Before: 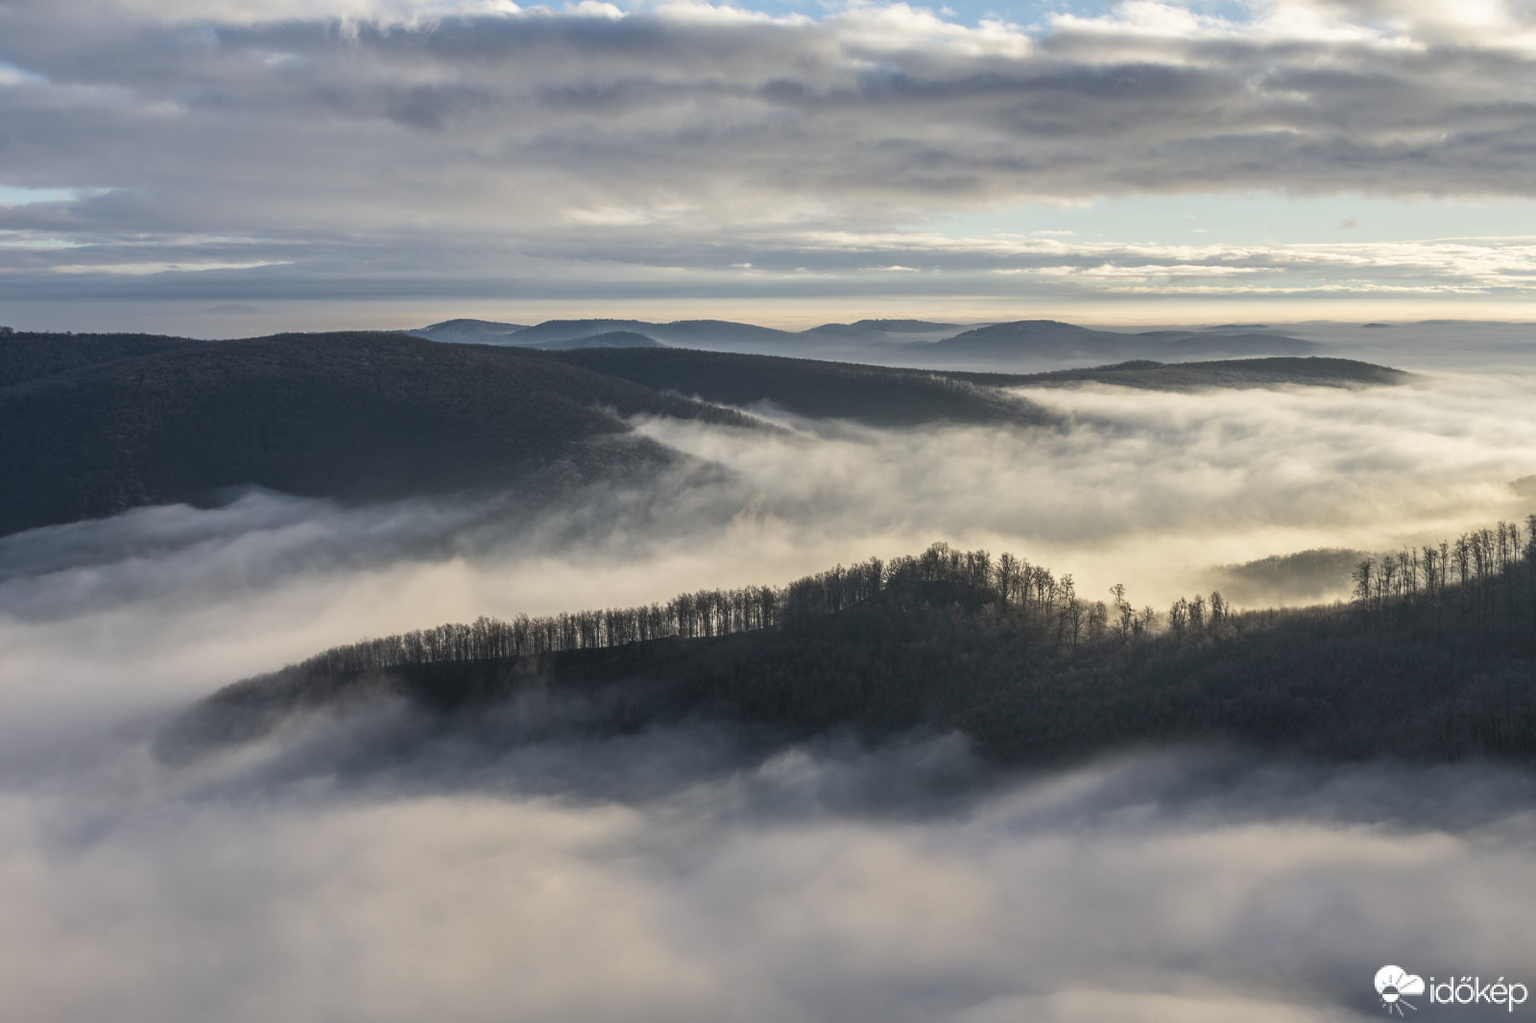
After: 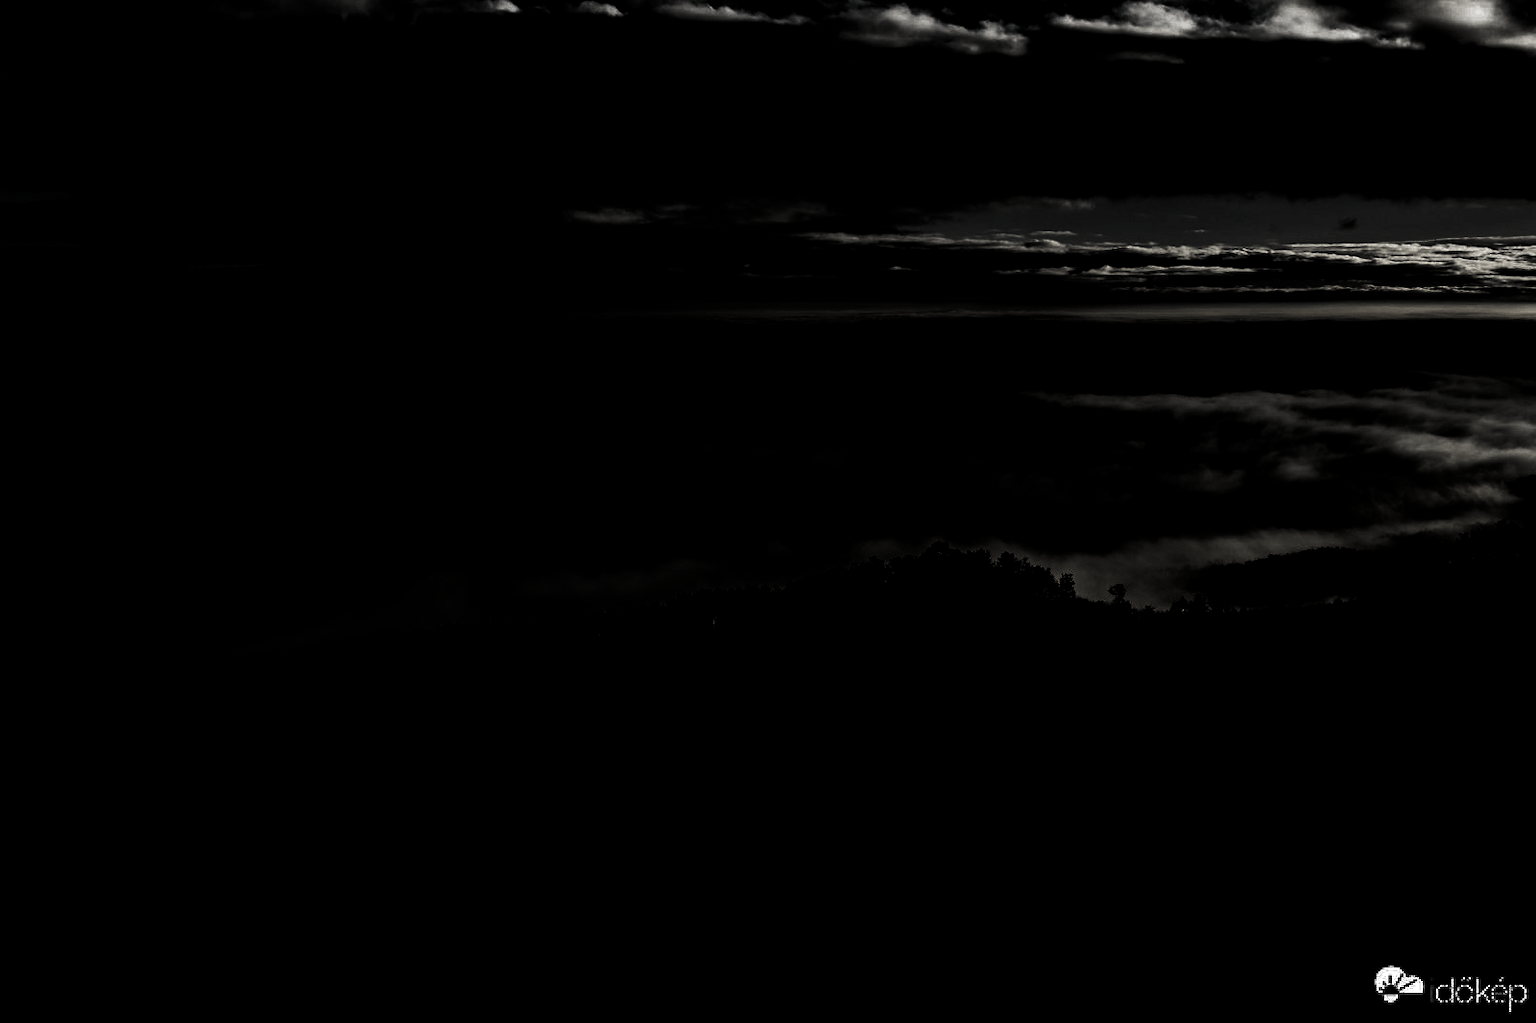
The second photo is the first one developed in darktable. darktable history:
local contrast: highlights 100%, shadows 100%, detail 120%, midtone range 0.2
levels: levels [0.721, 0.937, 0.997]
